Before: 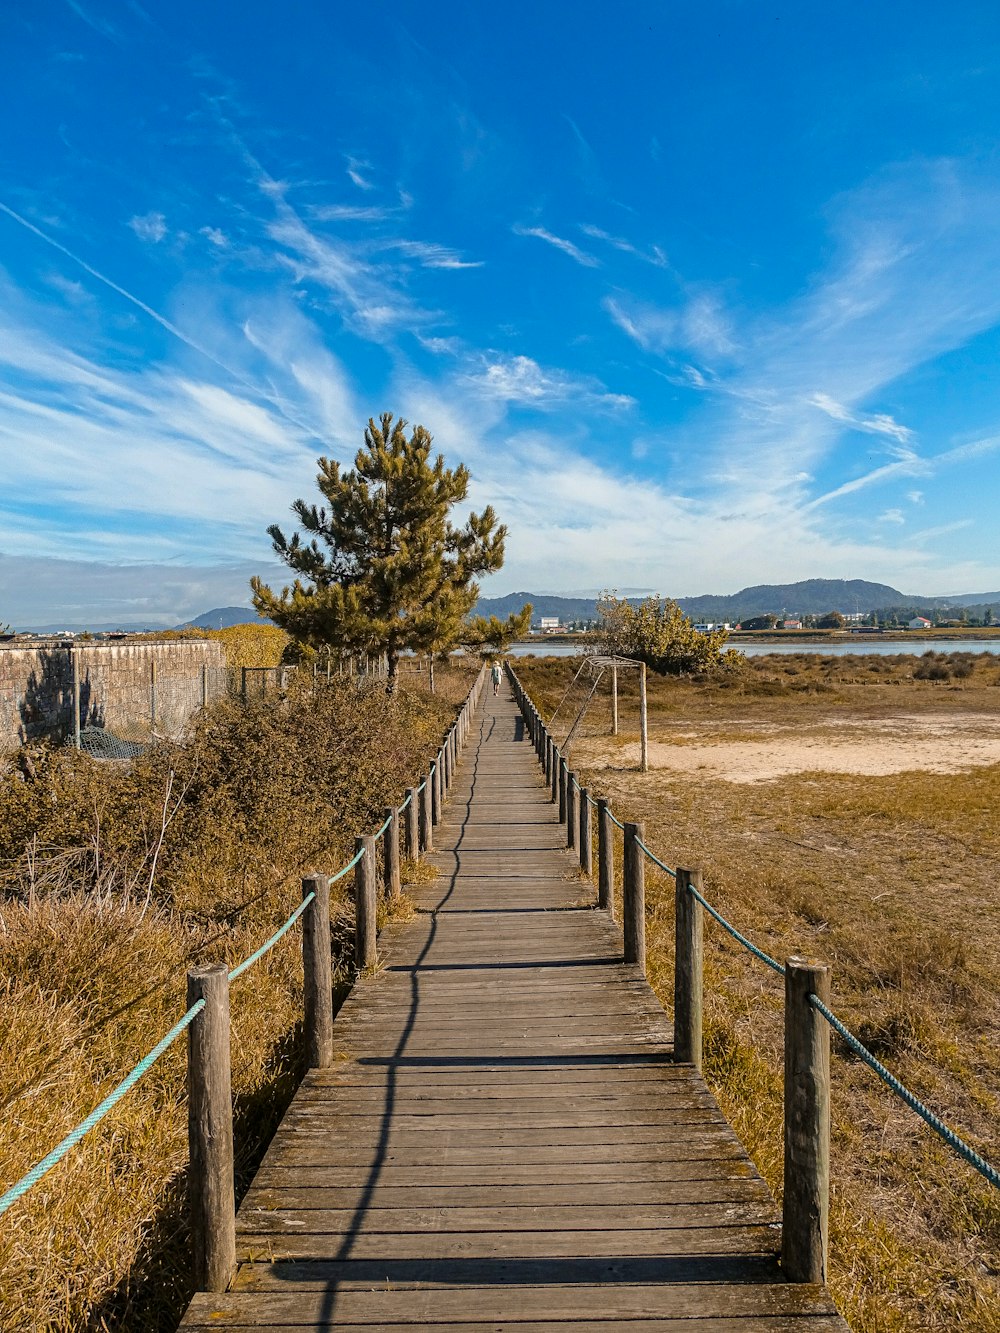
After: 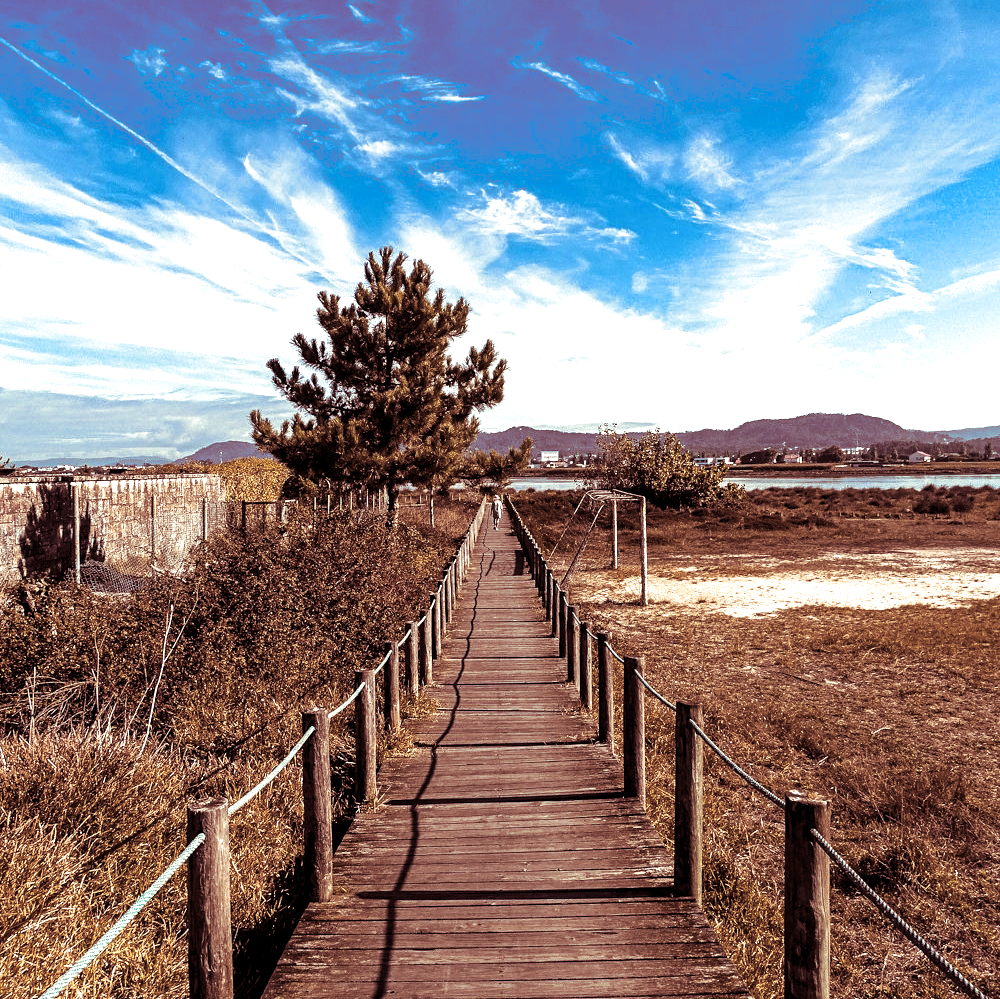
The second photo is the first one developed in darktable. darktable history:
crop and rotate: top 12.5%, bottom 12.5%
split-toning: compress 20%
levels: levels [0.044, 0.475, 0.791]
tone equalizer: -8 EV -0.55 EV
color balance rgb: perceptual saturation grading › global saturation 20%, perceptual saturation grading › highlights -50%, perceptual saturation grading › shadows 30%
